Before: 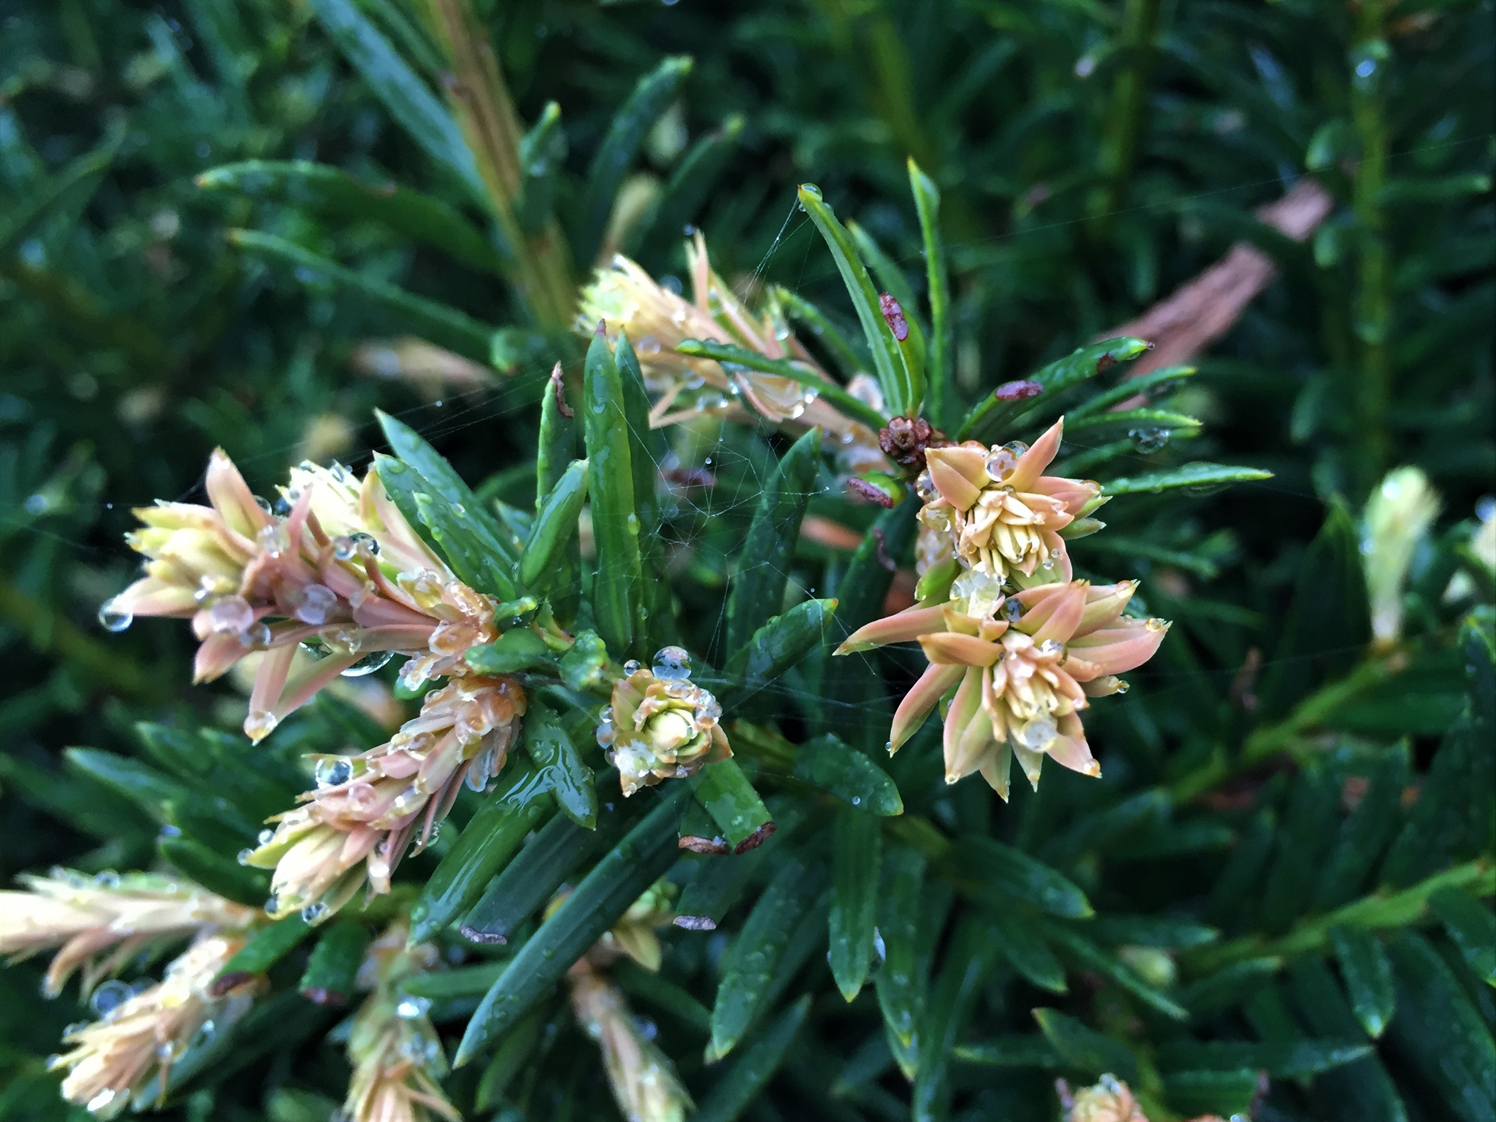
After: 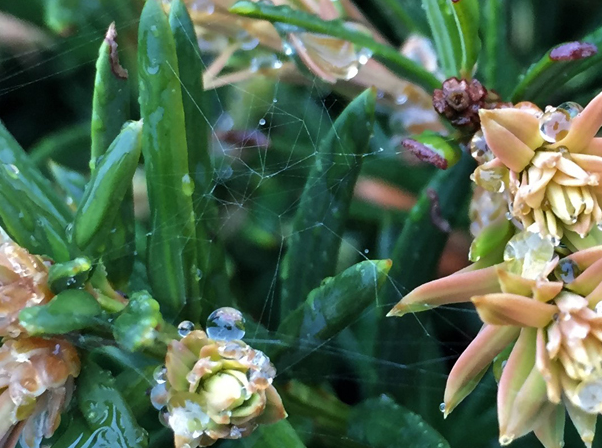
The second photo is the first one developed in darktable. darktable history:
crop: left 29.86%, top 30.245%, right 29.86%, bottom 29.789%
